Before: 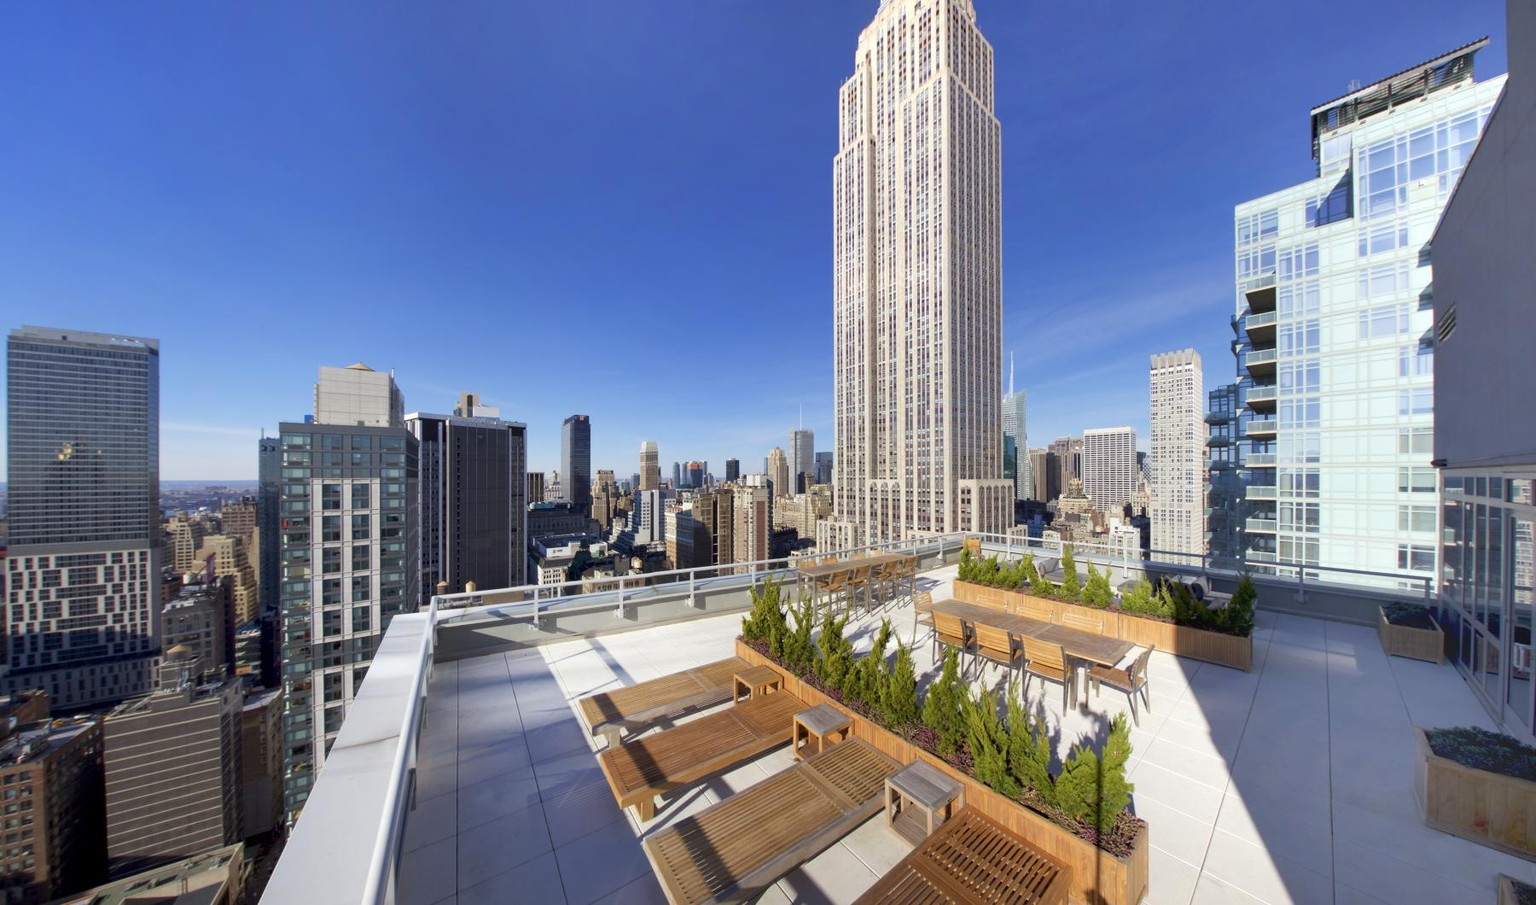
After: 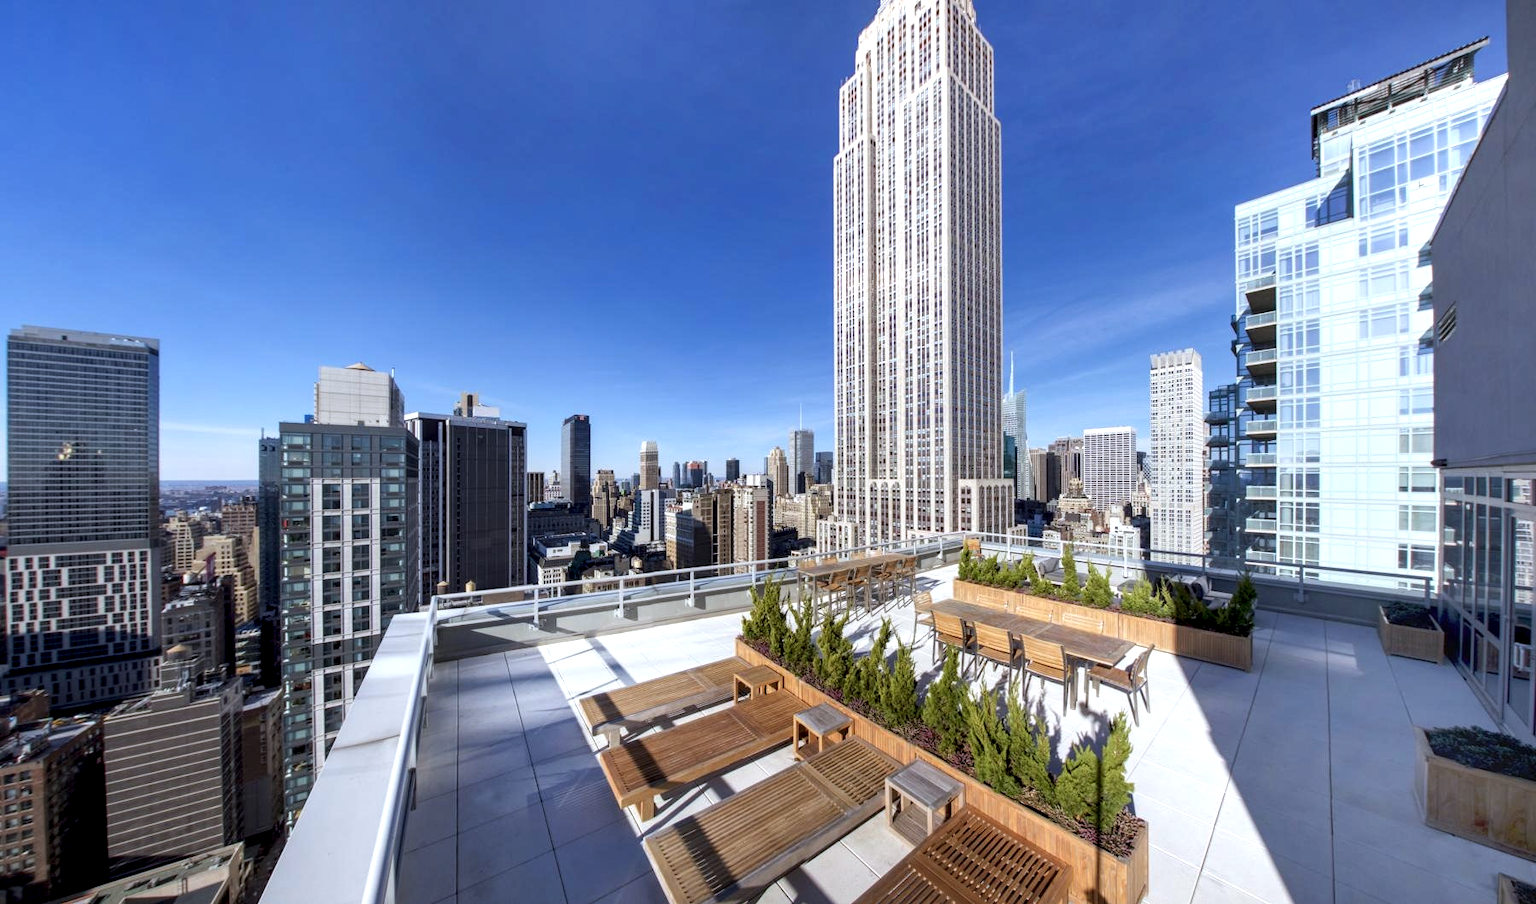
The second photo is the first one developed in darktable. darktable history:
tone equalizer: edges refinement/feathering 500, mask exposure compensation -1.57 EV, preserve details no
local contrast: detail 150%
color correction: highlights a* -0.787, highlights b* -9.04
